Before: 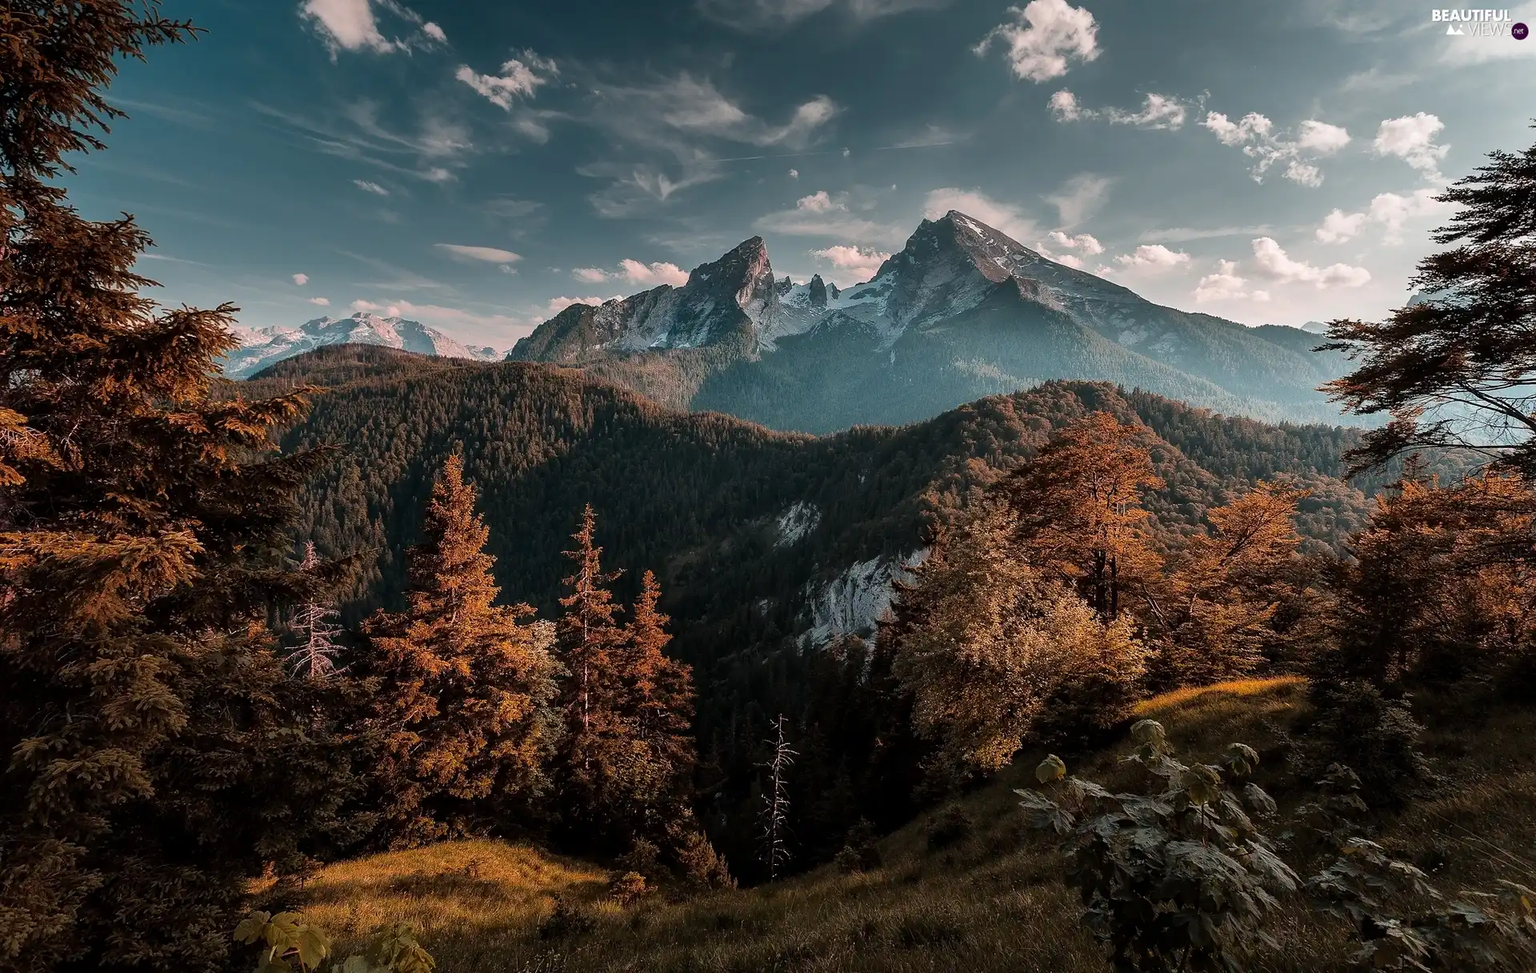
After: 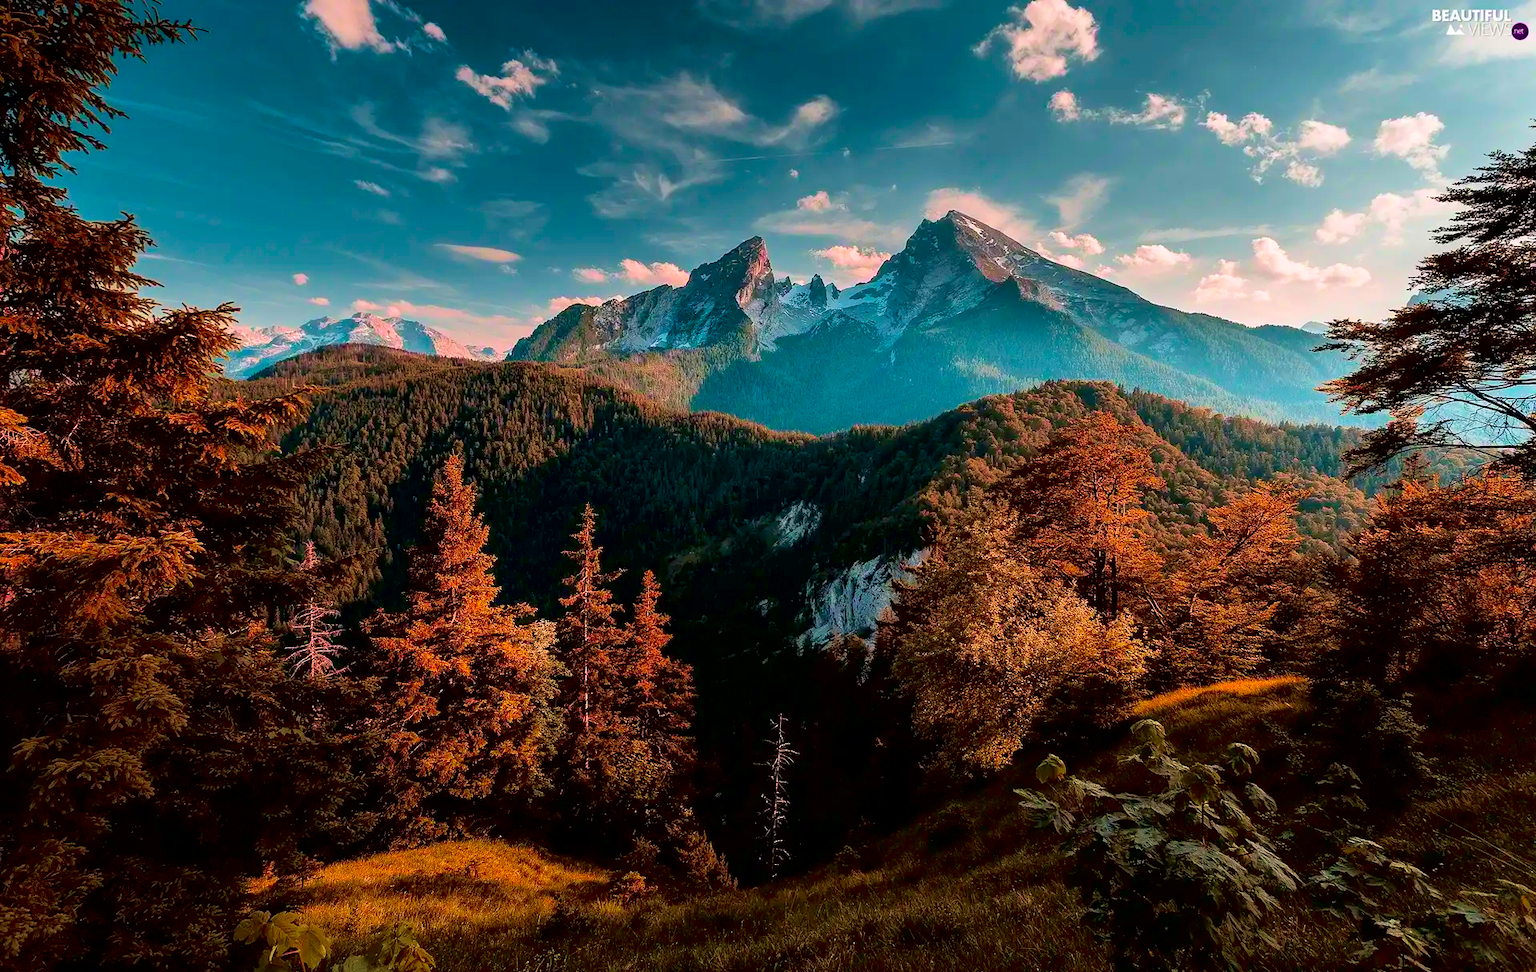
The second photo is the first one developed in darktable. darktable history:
contrast brightness saturation: contrast 0.074, brightness 0.077, saturation 0.183
exposure: black level correction 0.009, exposure 0.016 EV, compensate highlight preservation false
color correction: highlights b* -0.044, saturation 1.33
velvia: strength 74.9%
